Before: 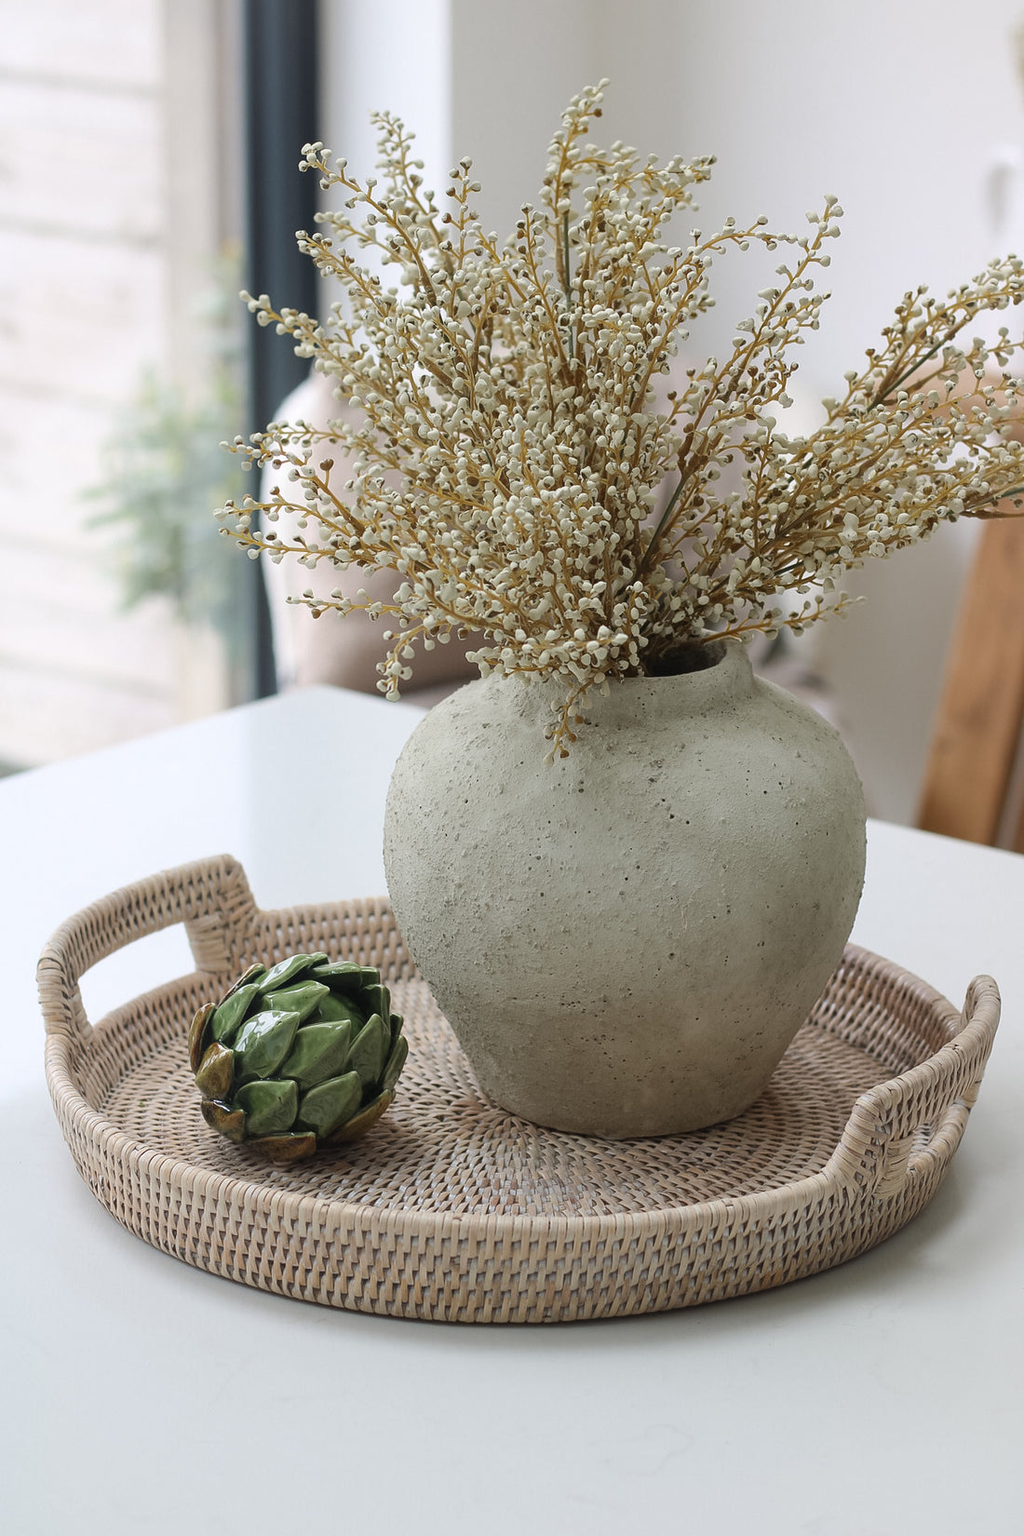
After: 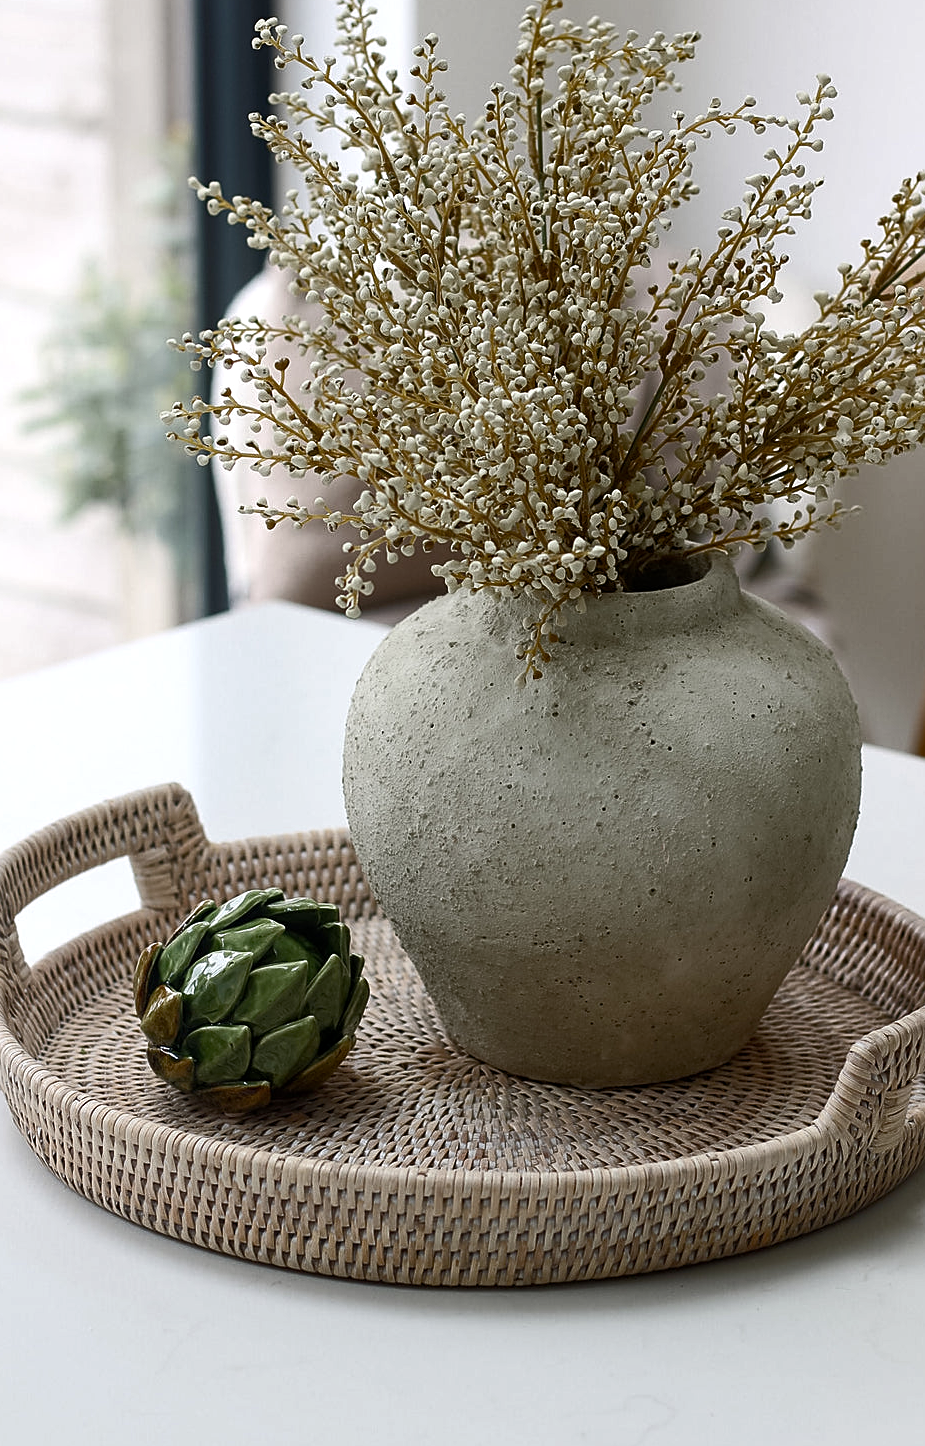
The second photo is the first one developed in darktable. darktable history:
crop: left 6.324%, top 8.23%, right 9.537%, bottom 4.12%
sharpen: on, module defaults
local contrast: highlights 100%, shadows 99%, detail 119%, midtone range 0.2
color balance rgb: power › hue 207.72°, linear chroma grading › global chroma 14.916%, perceptual saturation grading › global saturation 20%, perceptual saturation grading › highlights -50.096%, perceptual saturation grading › shadows 30.709%, perceptual brilliance grading › highlights 3.448%, perceptual brilliance grading › mid-tones -18.324%, perceptual brilliance grading › shadows -41.001%, global vibrance 10.005%
